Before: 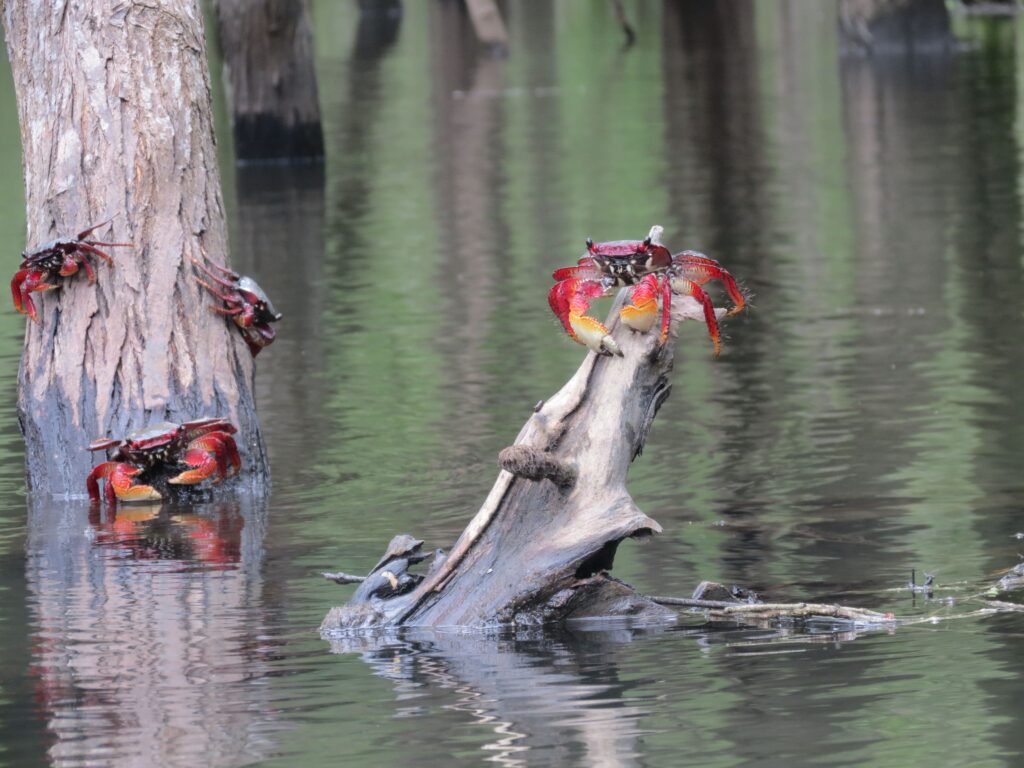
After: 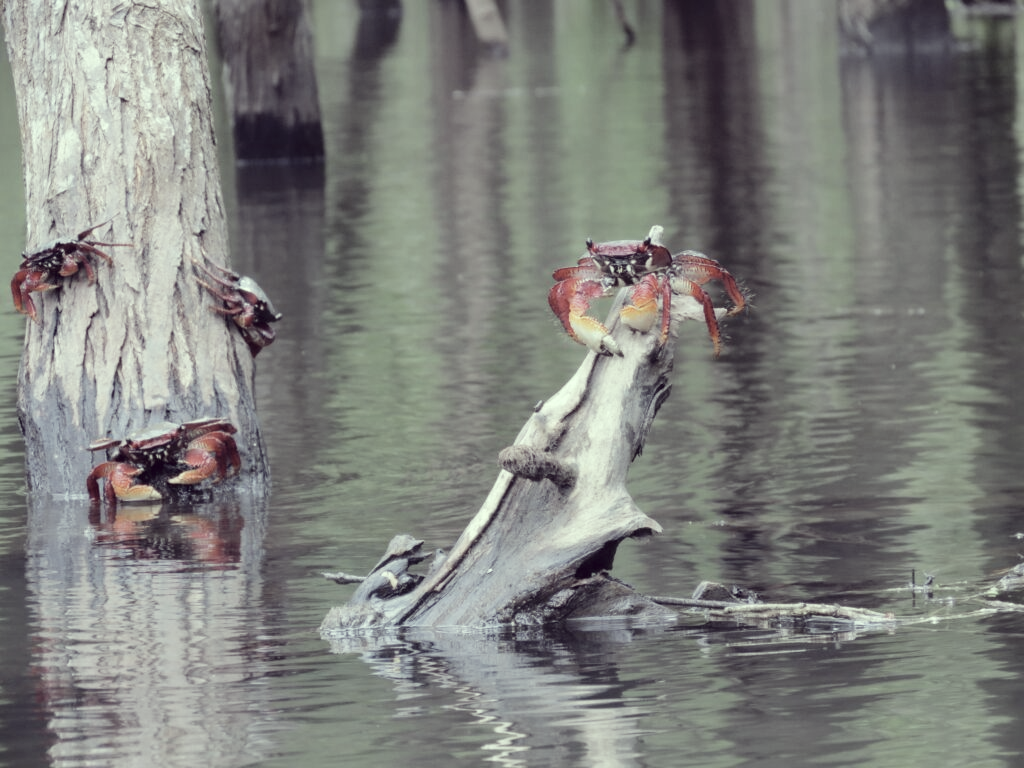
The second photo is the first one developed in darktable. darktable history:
tone curve: curves: ch0 [(0, 0) (0.004, 0.002) (0.02, 0.013) (0.218, 0.218) (0.664, 0.718) (0.832, 0.873) (1, 1)], preserve colors none
color correction: highlights a* -20.17, highlights b* 20.27, shadows a* 20.03, shadows b* -20.46, saturation 0.43
